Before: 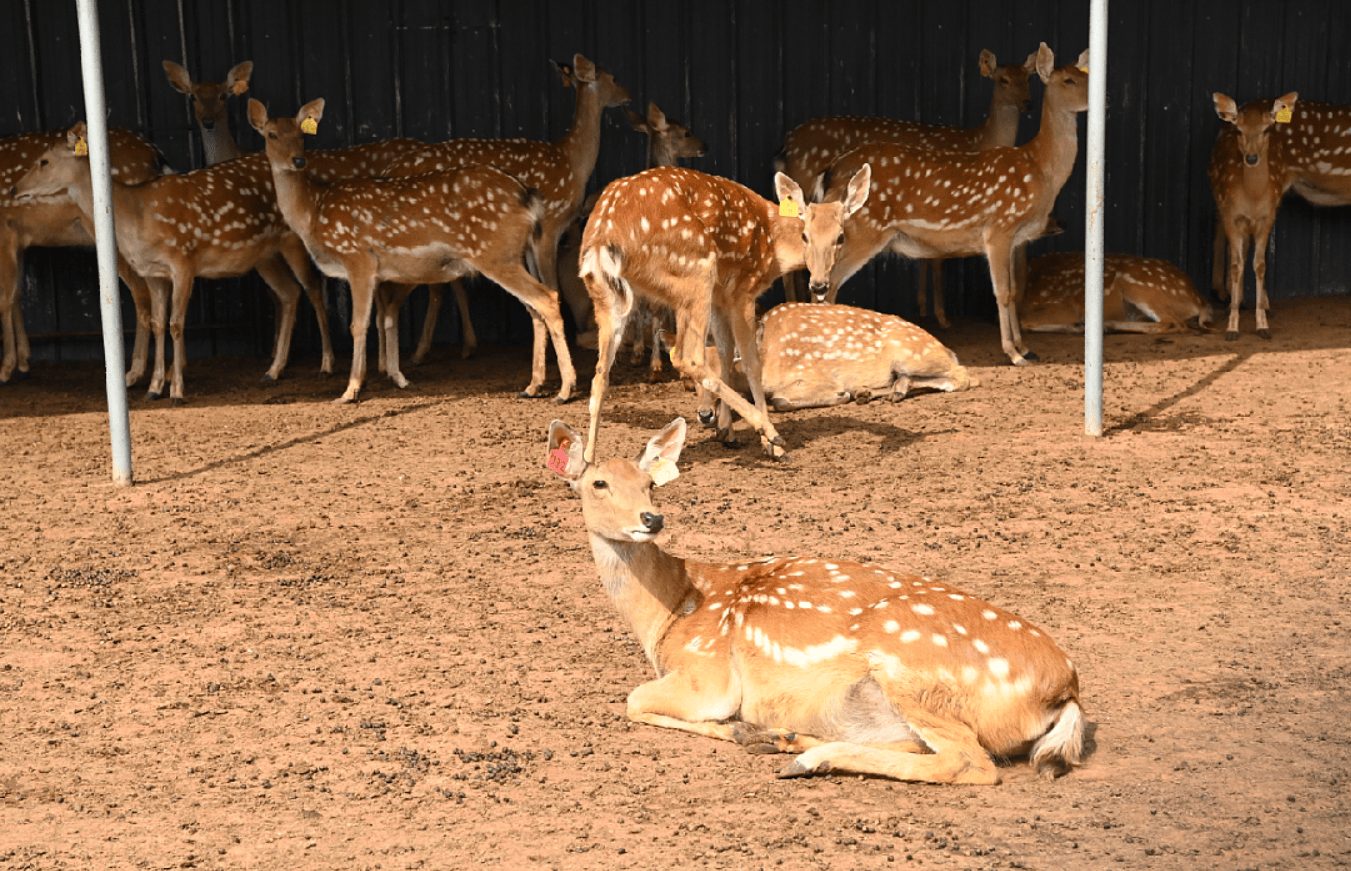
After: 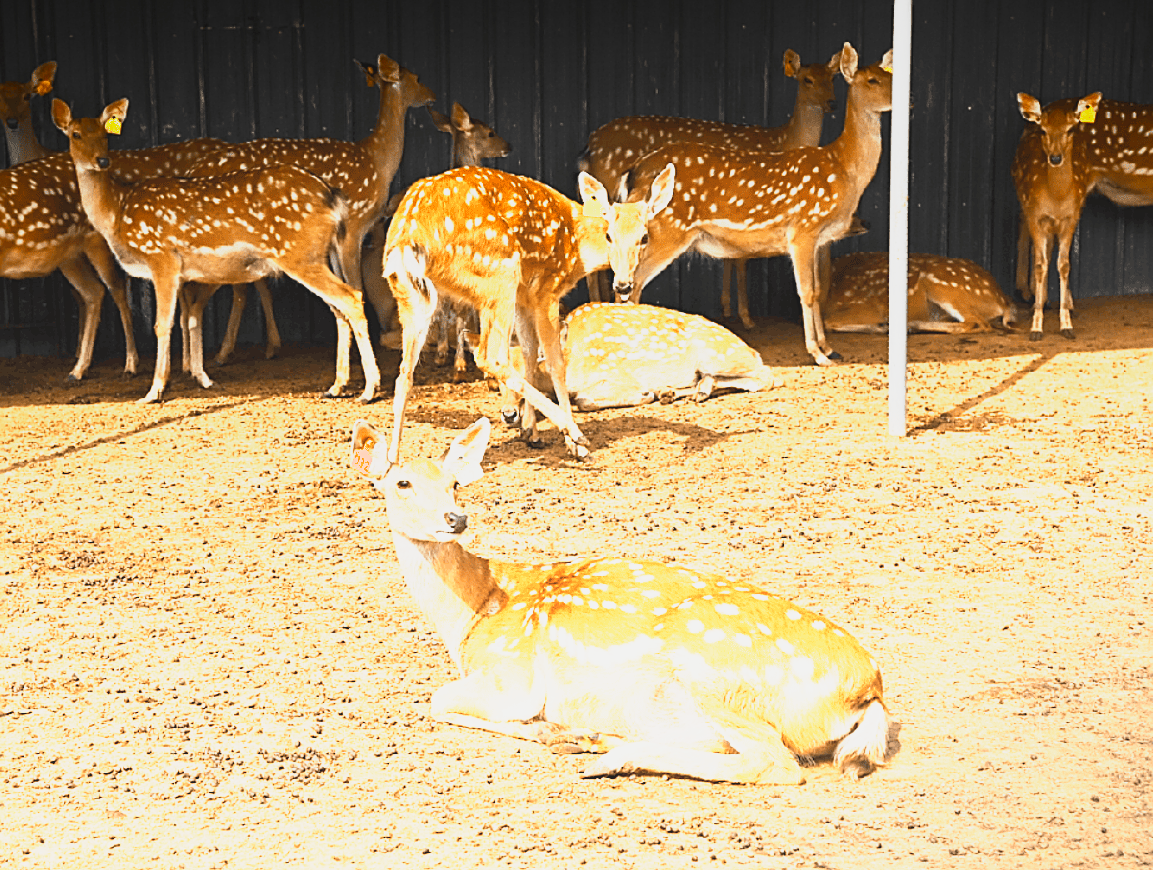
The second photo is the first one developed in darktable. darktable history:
contrast brightness saturation: contrast -0.156, brightness 0.042, saturation -0.129
exposure: exposure 0.403 EV
base curve: curves: ch0 [(0, 0) (0.495, 0.917) (1, 1)], preserve colors none
sharpen: on, module defaults
crop and rotate: left 14.604%
color balance rgb: global offset › luminance -0.231%, perceptual saturation grading › global saturation 25.58%, perceptual brilliance grading › highlights 10.619%, perceptual brilliance grading › shadows -10.452%
shadows and highlights: shadows -70.86, highlights 34, soften with gaussian
